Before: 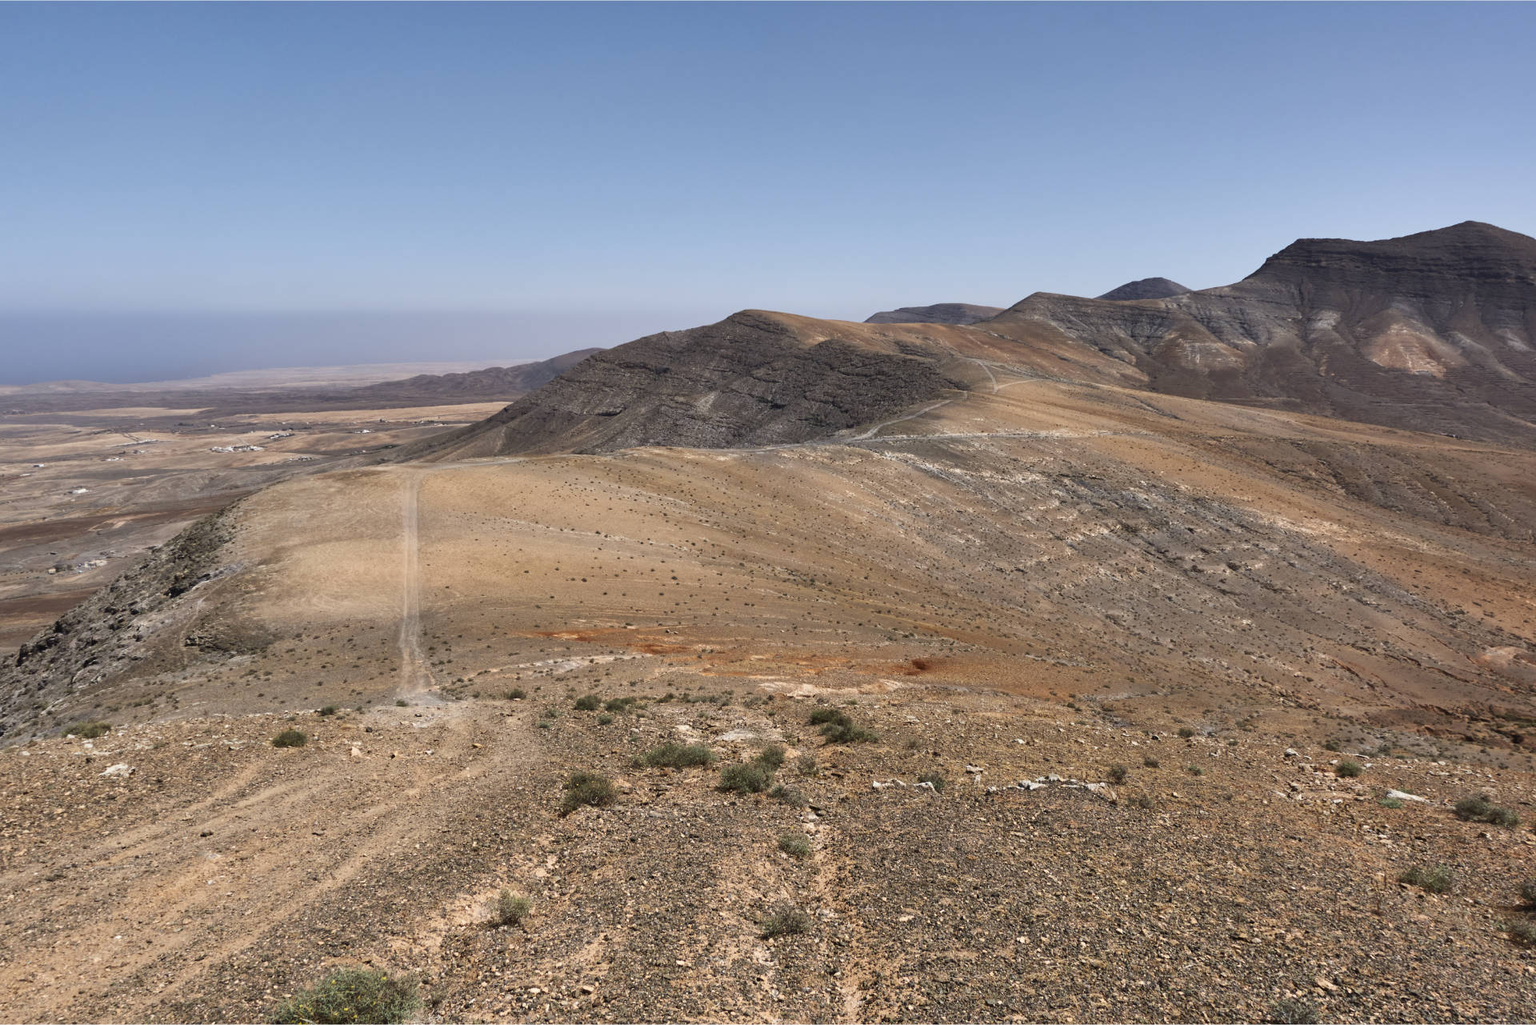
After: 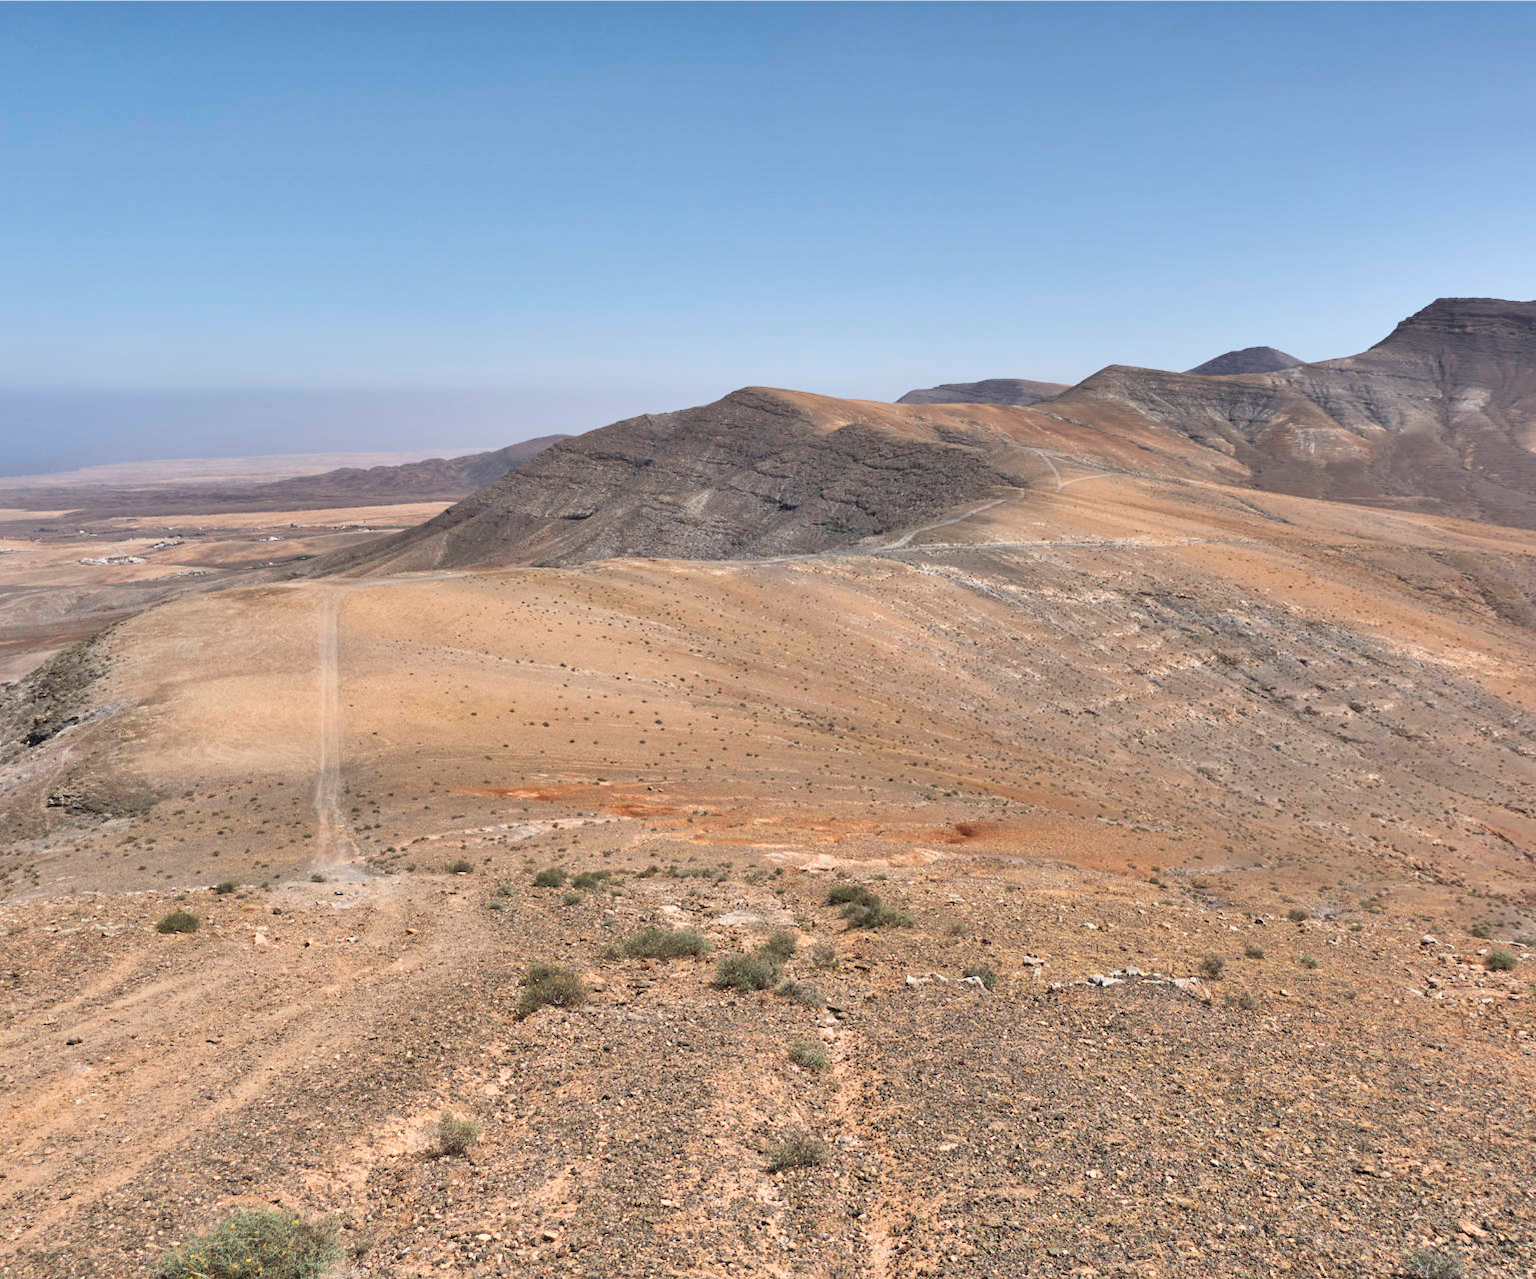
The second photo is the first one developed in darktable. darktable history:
crop and rotate: left 9.61%, right 10.293%
shadows and highlights: shadows 58.19, soften with gaussian
contrast brightness saturation: brightness 0.285
